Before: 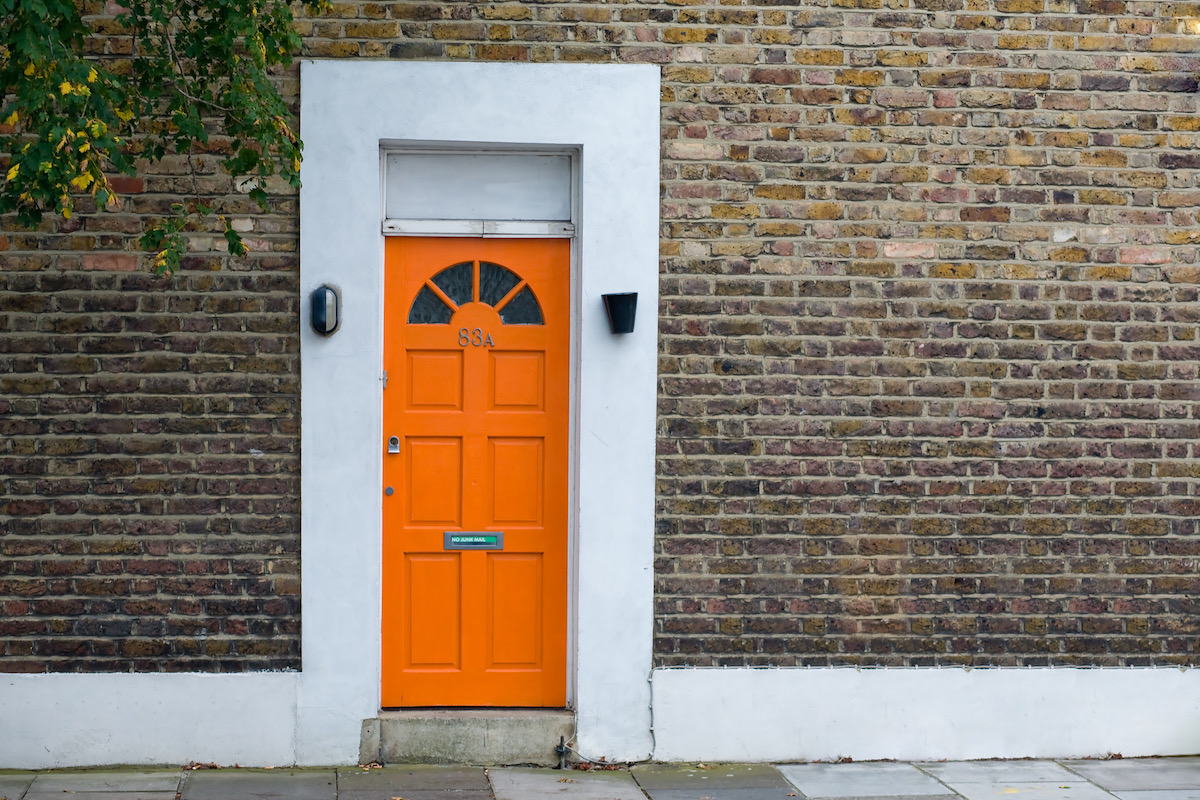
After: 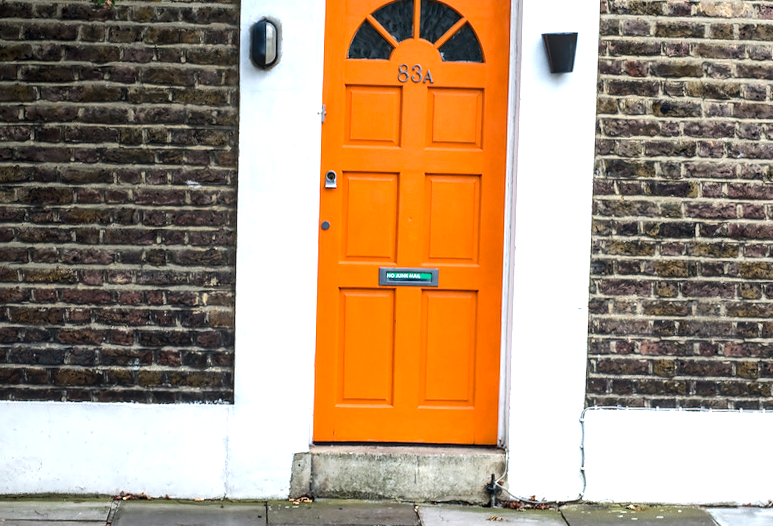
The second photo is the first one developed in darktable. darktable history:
local contrast: on, module defaults
crop and rotate: angle -1.23°, left 3.747%, top 32.145%, right 29.735%
tone equalizer: -8 EV -1.07 EV, -7 EV -0.995 EV, -6 EV -0.893 EV, -5 EV -0.611 EV, -3 EV 0.595 EV, -2 EV 0.858 EV, -1 EV 0.996 EV, +0 EV 1.07 EV, edges refinement/feathering 500, mask exposure compensation -1.57 EV, preserve details no
